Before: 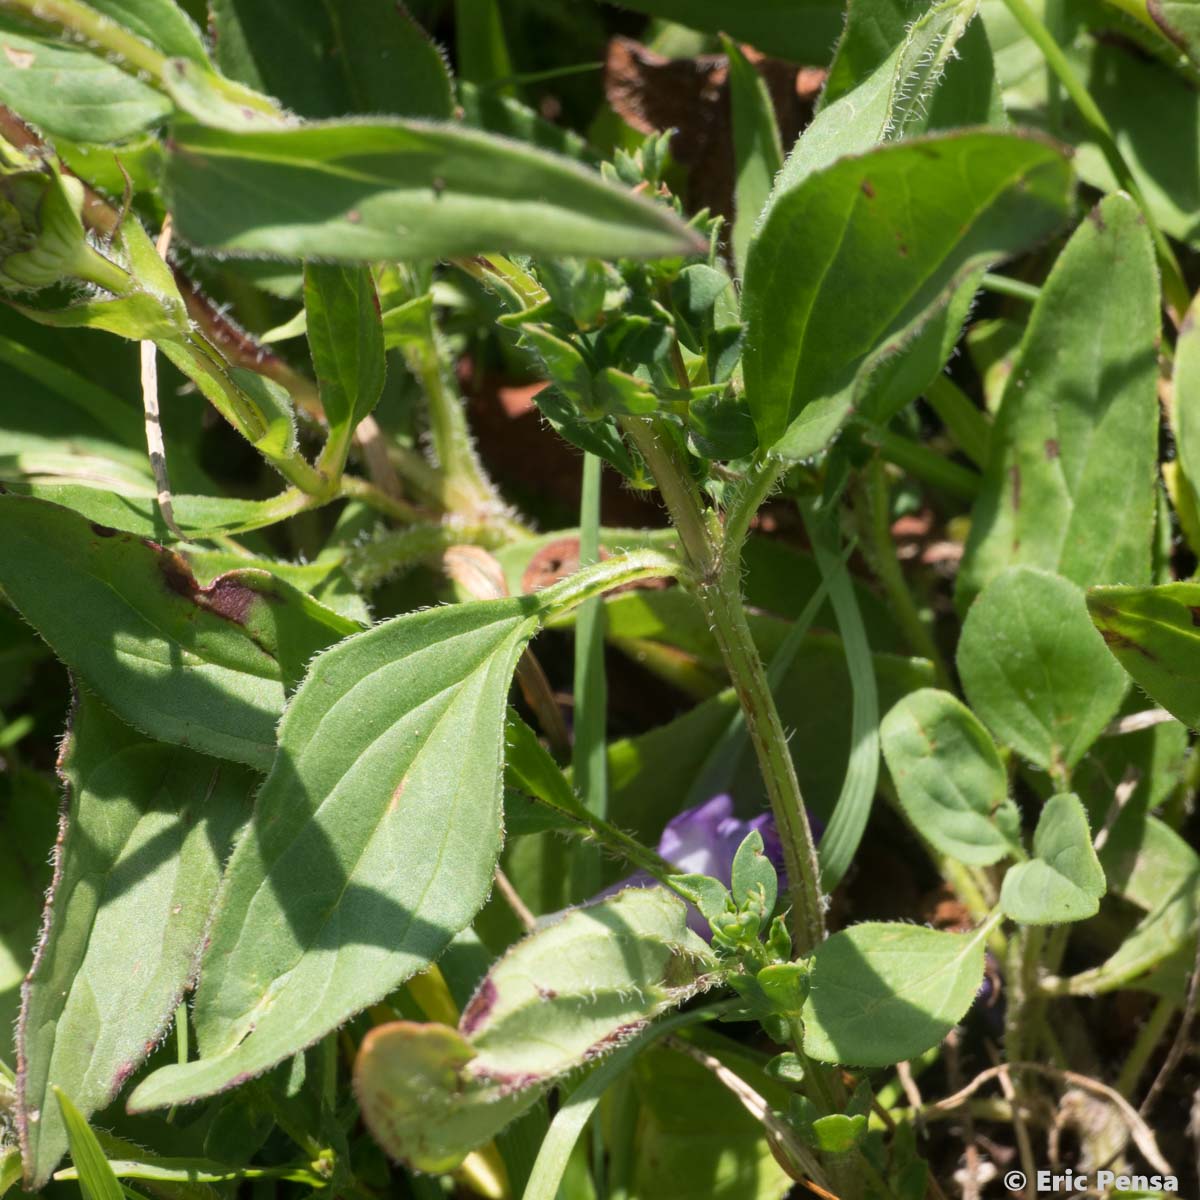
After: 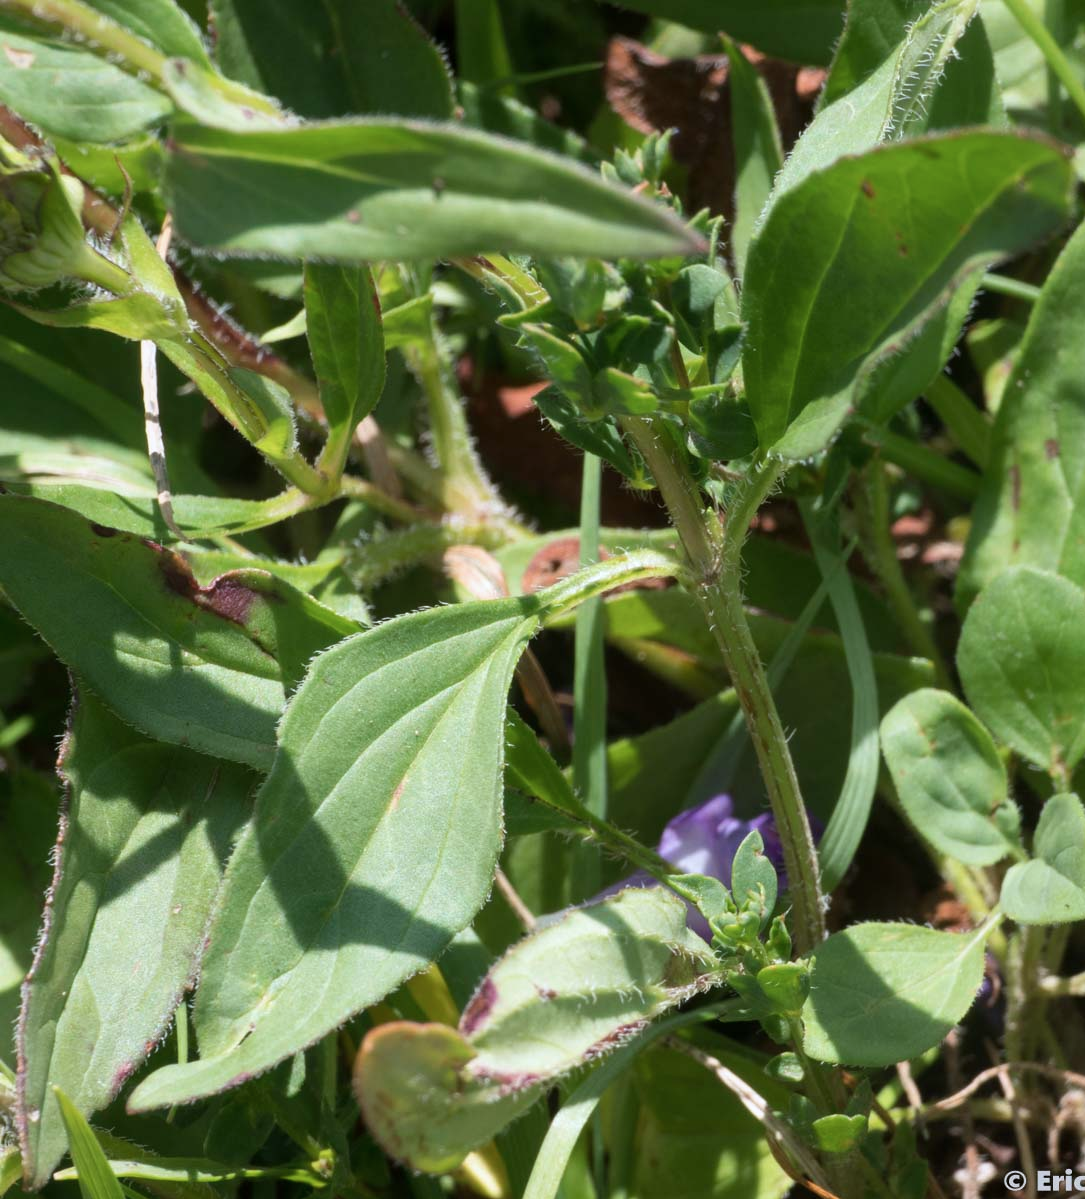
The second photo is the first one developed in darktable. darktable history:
color correction: highlights a* -0.772, highlights b* -8.92
crop: right 9.509%, bottom 0.031%
